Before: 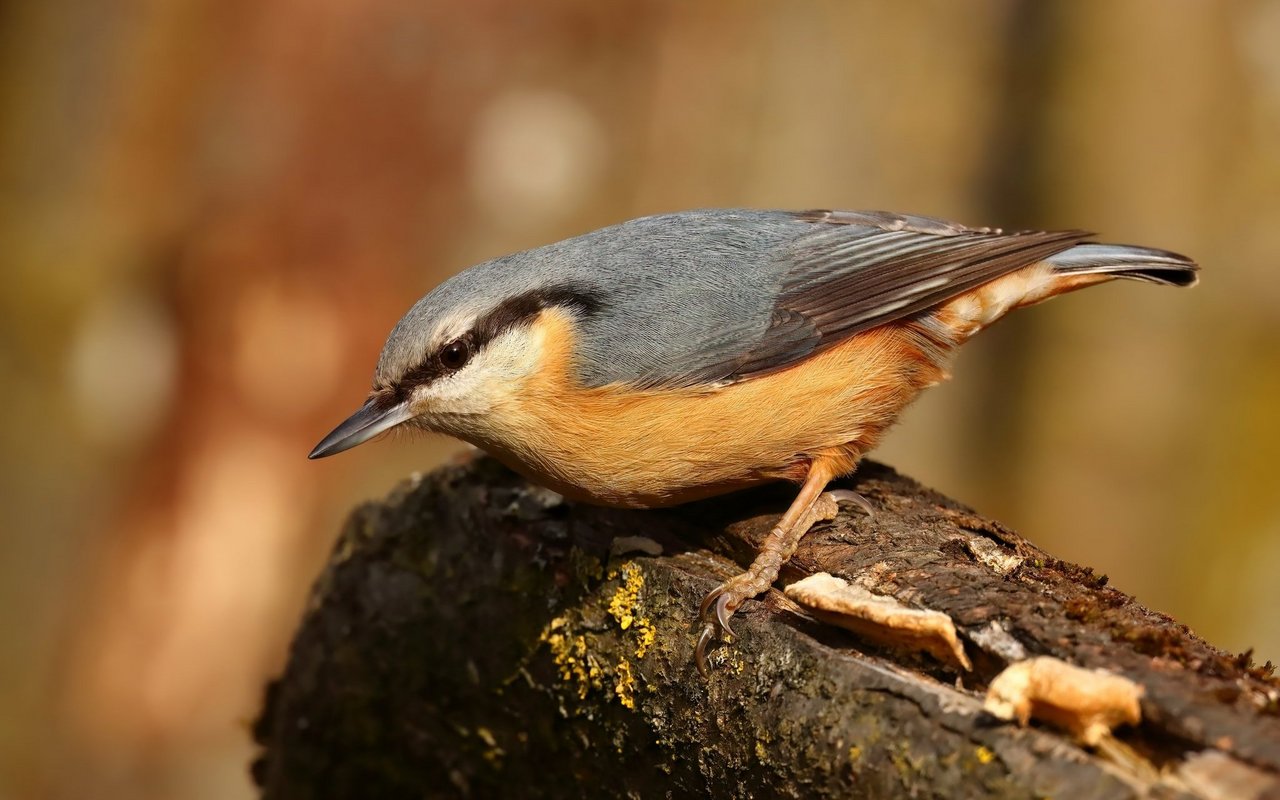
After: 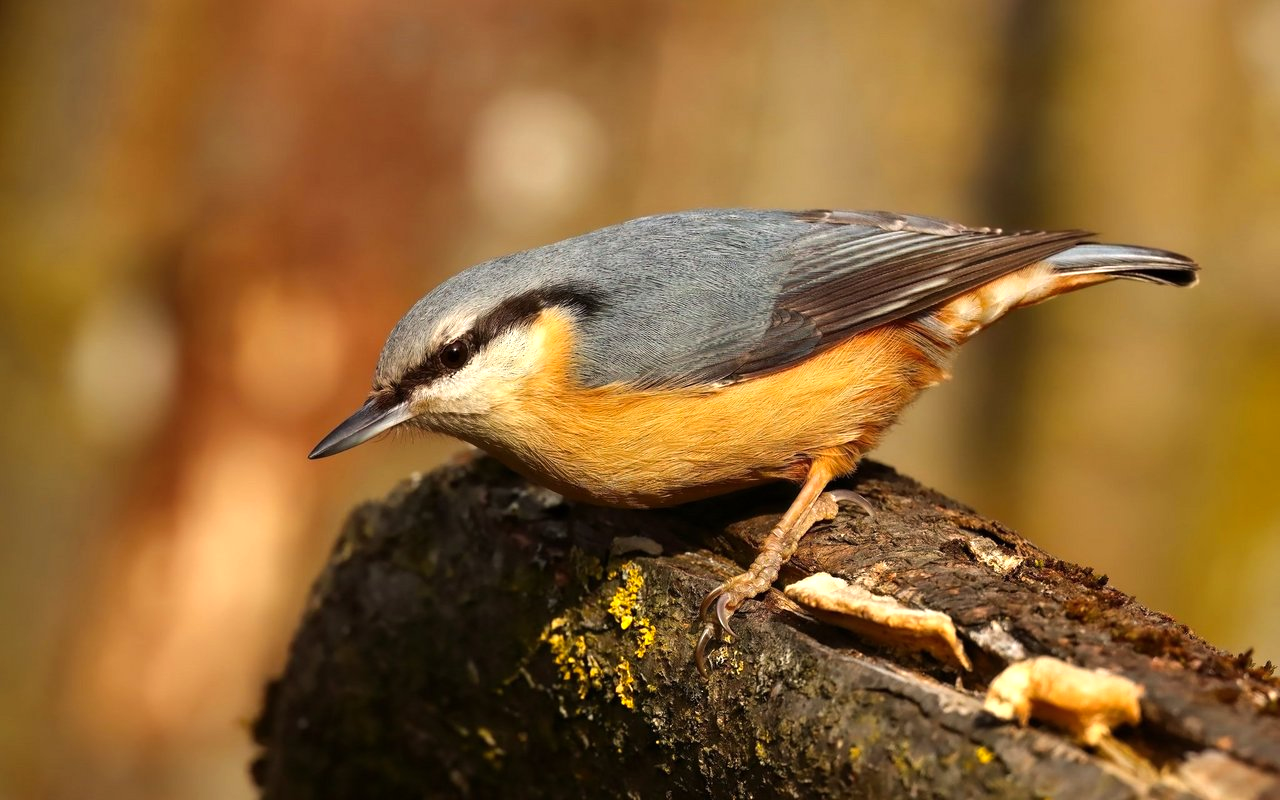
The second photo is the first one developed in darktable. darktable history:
color balance rgb: linear chroma grading › shadows -8.545%, linear chroma grading › global chroma 9.755%, perceptual saturation grading › global saturation 0.236%, perceptual brilliance grading › highlights 10.29%, perceptual brilliance grading › mid-tones 4.943%
